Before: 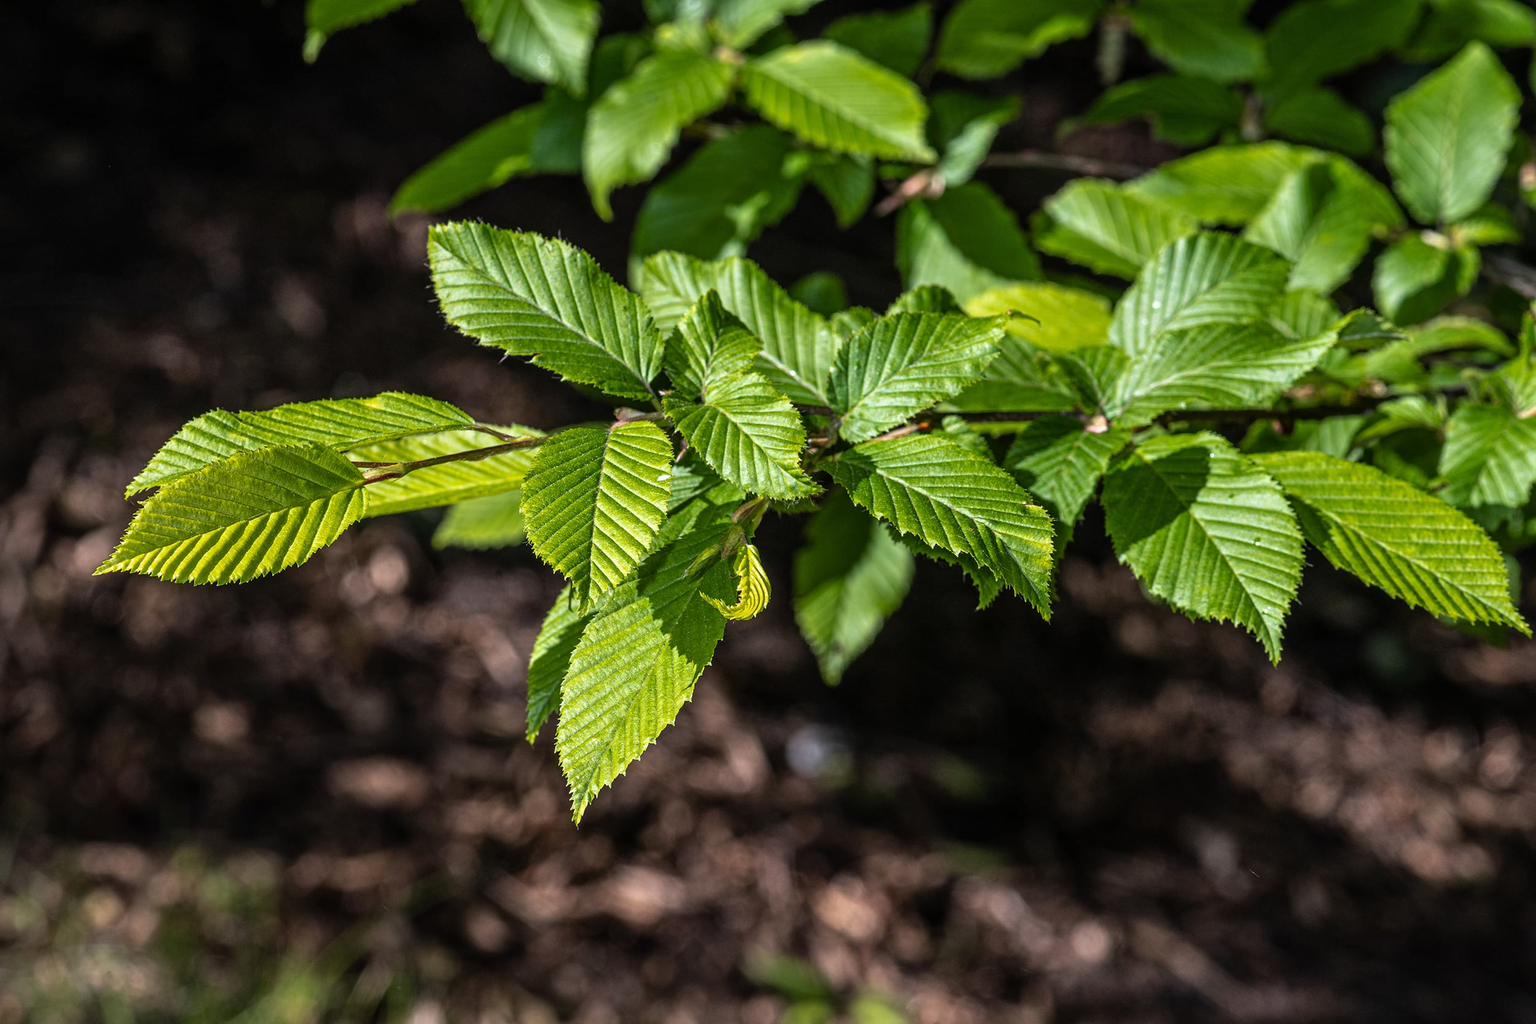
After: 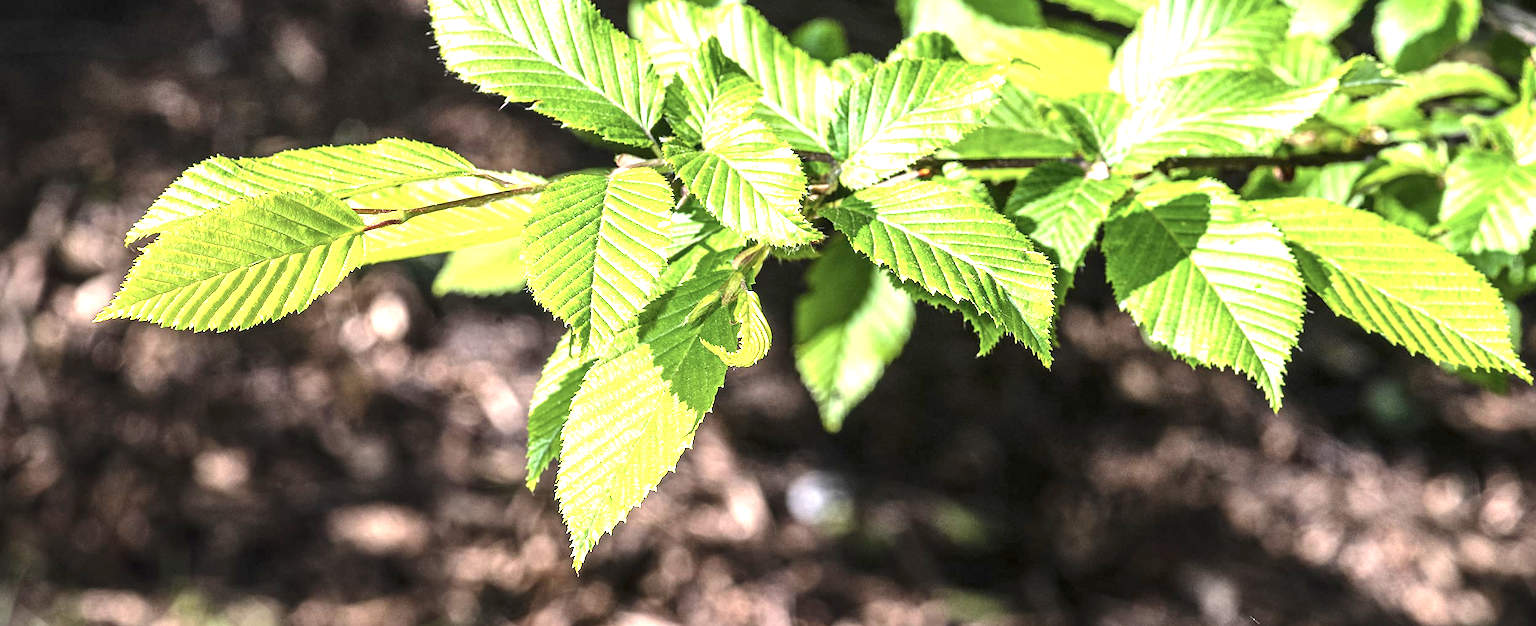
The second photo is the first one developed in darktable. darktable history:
crop and rotate: top 24.799%, bottom 13.98%
contrast brightness saturation: contrast 0.111, saturation -0.176
exposure: black level correction 0, exposure 2.17 EV, compensate highlight preservation false
